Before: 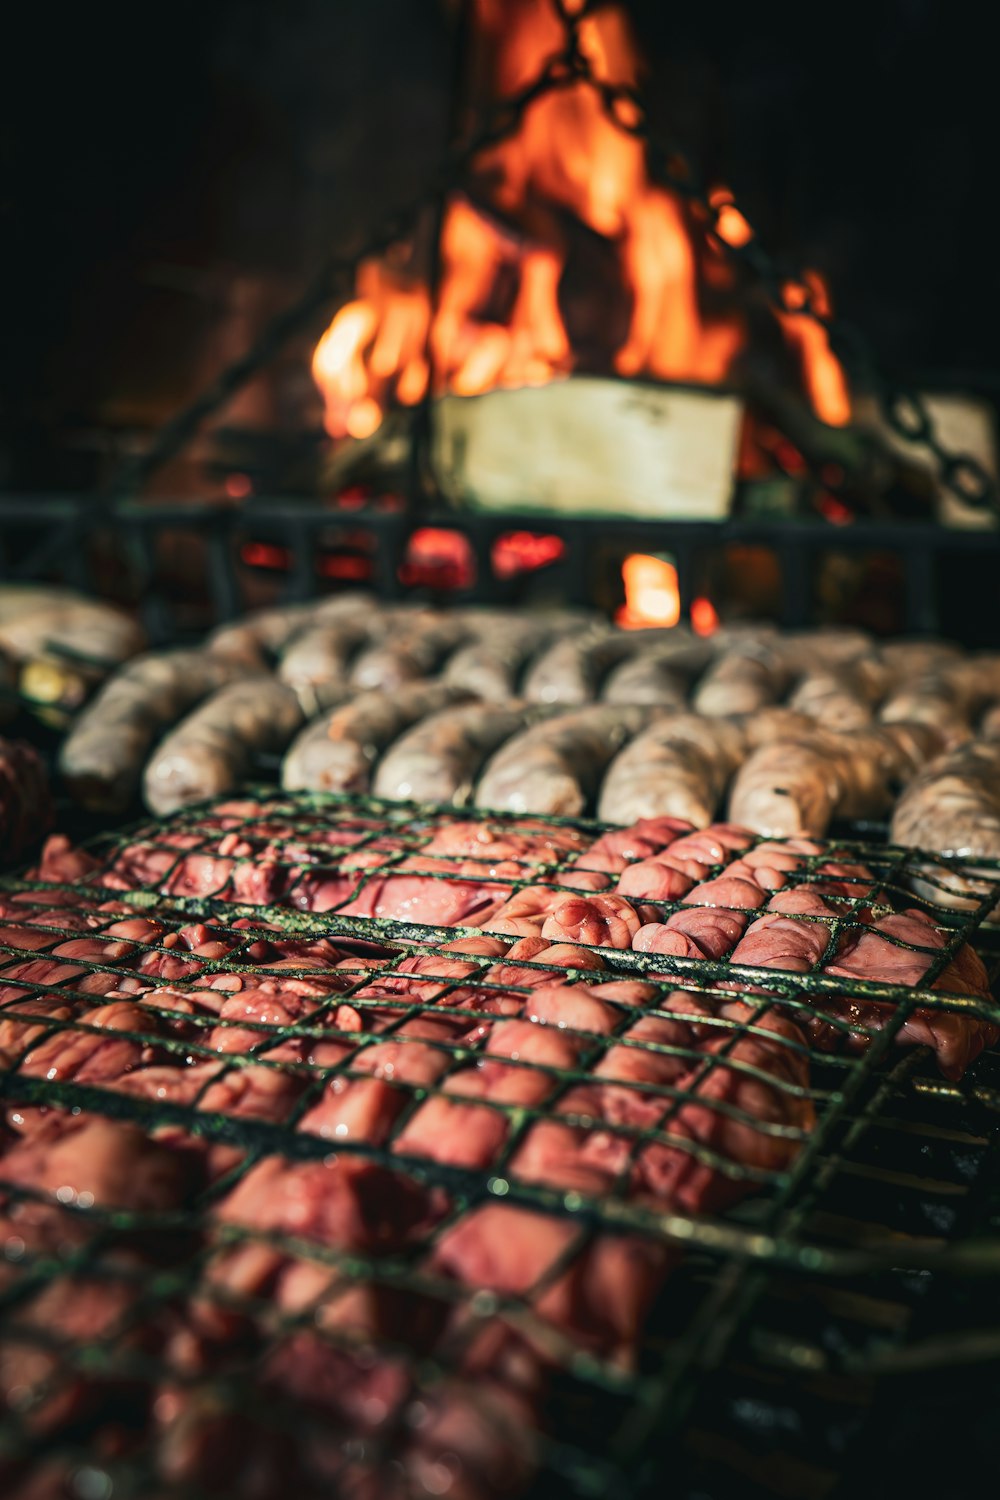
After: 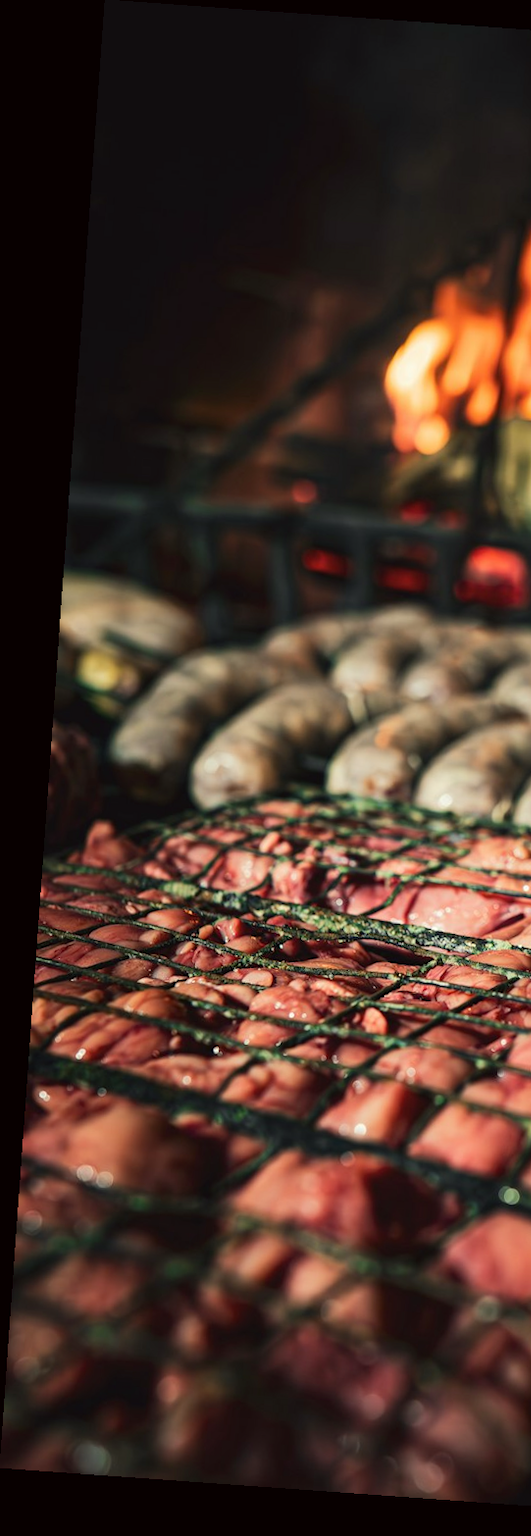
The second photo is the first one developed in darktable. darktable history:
color correction: highlights a* -0.95, highlights b* 4.5, shadows a* 3.55
rotate and perspective: rotation 4.1°, automatic cropping off
crop and rotate: left 0%, top 0%, right 50.845%
